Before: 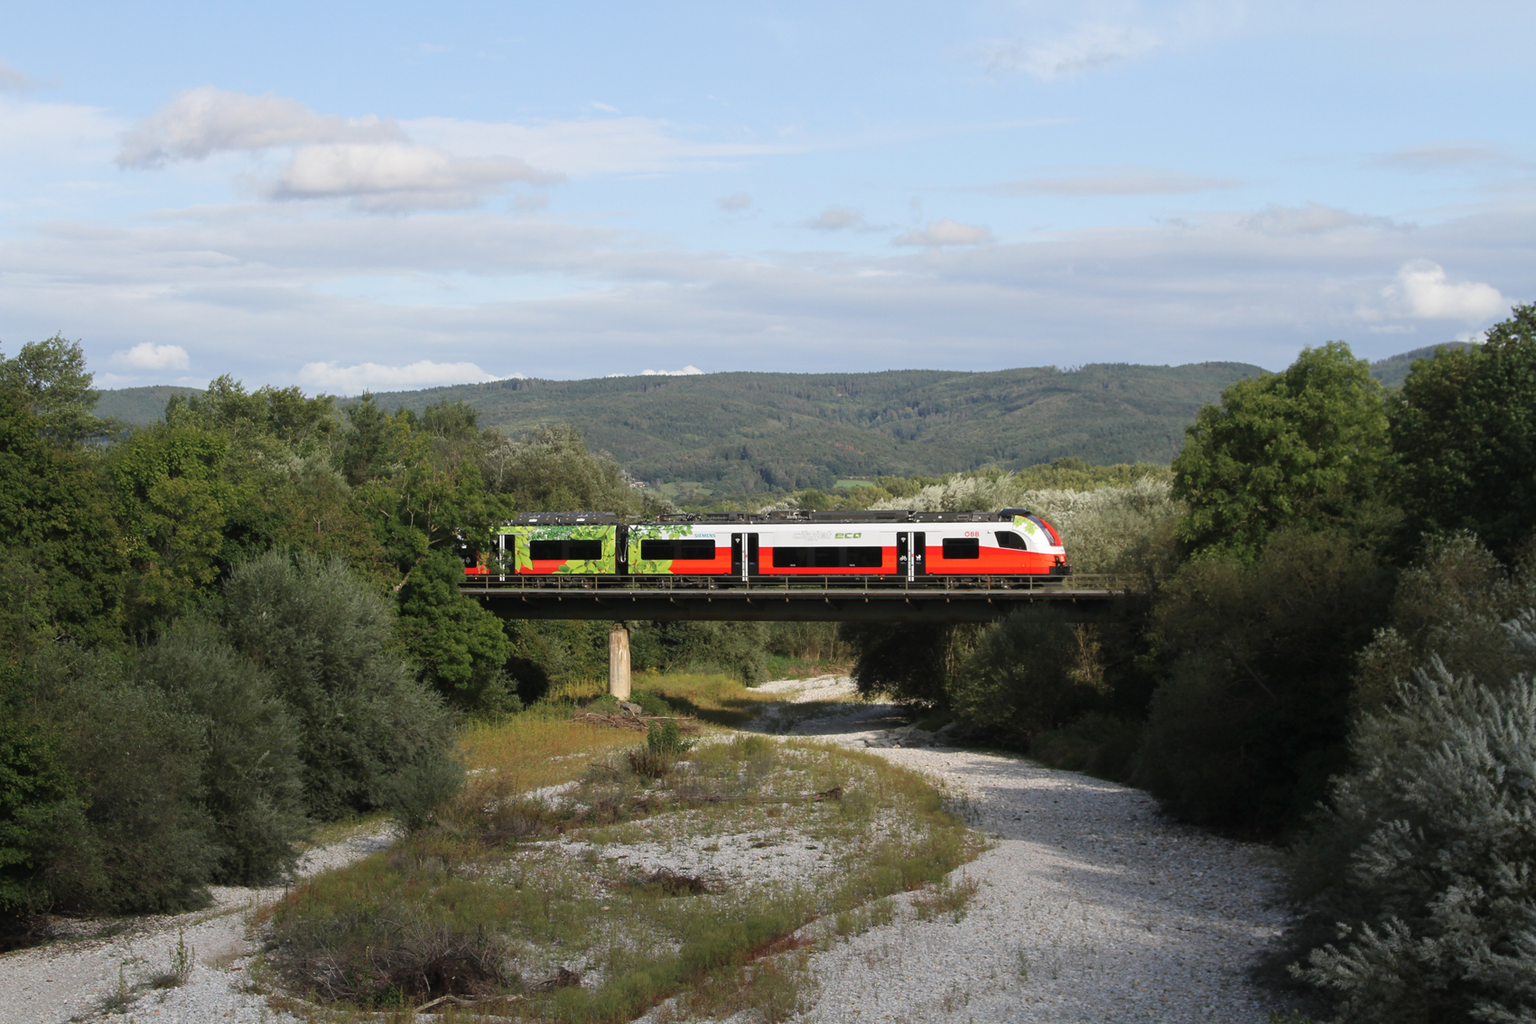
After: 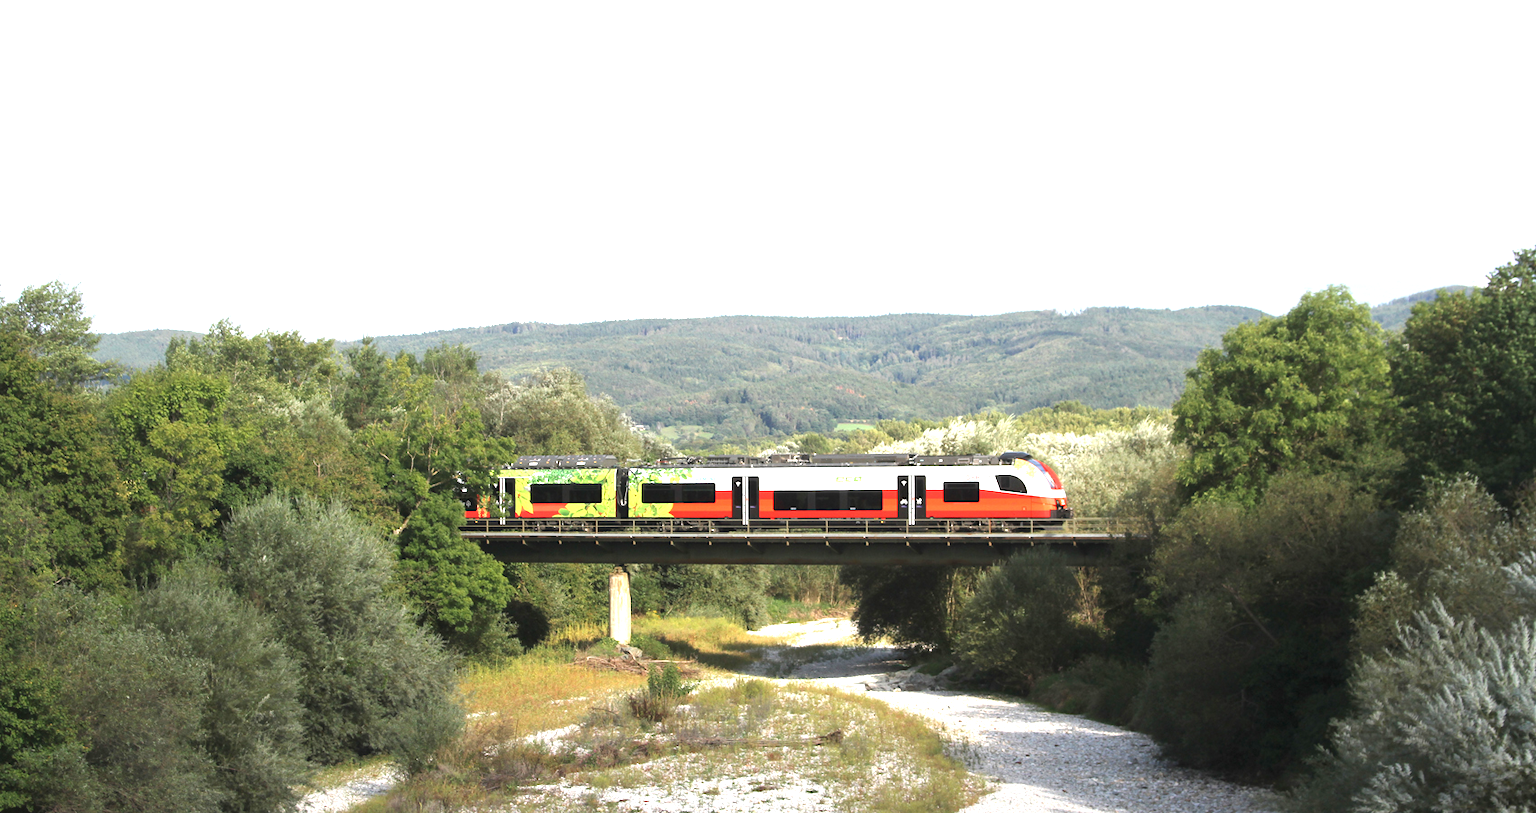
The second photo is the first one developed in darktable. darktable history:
crop and rotate: top 5.667%, bottom 14.937%
exposure: black level correction 0, exposure 1.2 EV, compensate exposure bias true, compensate highlight preservation false
